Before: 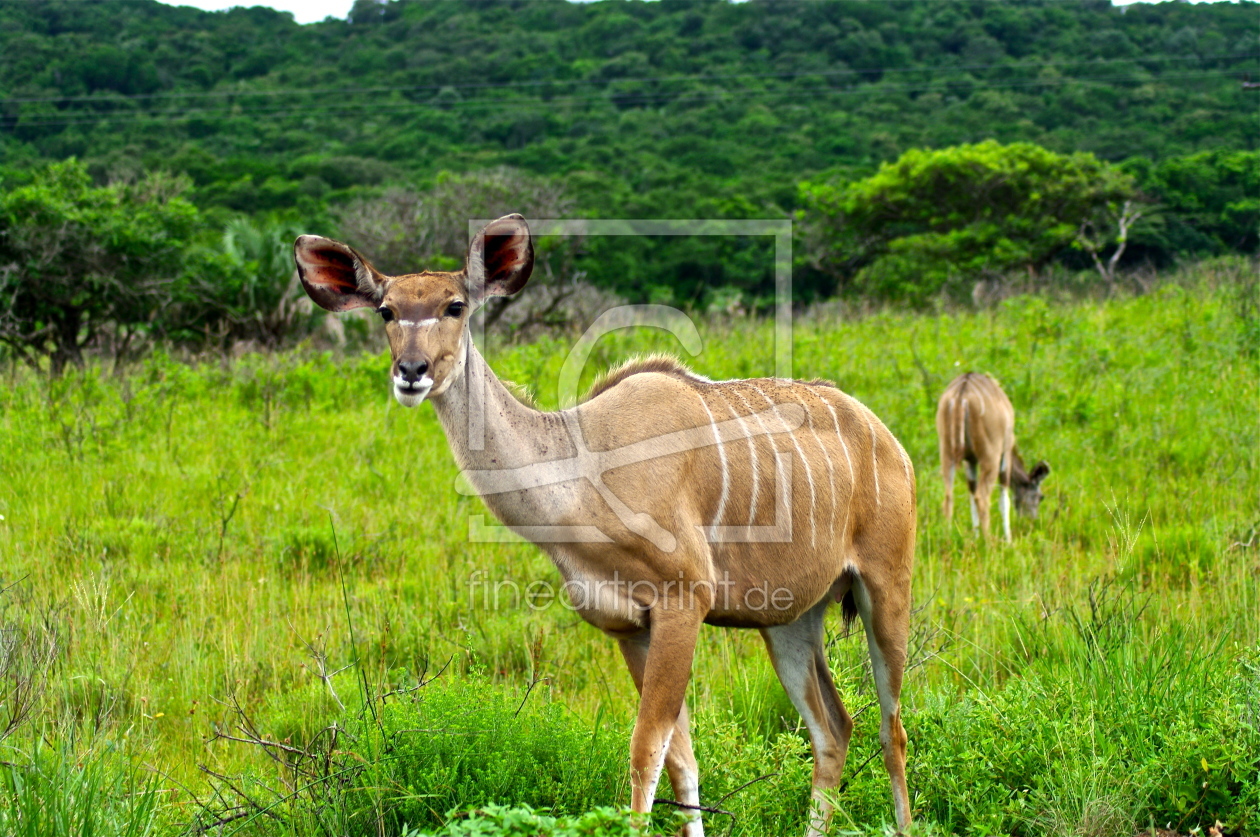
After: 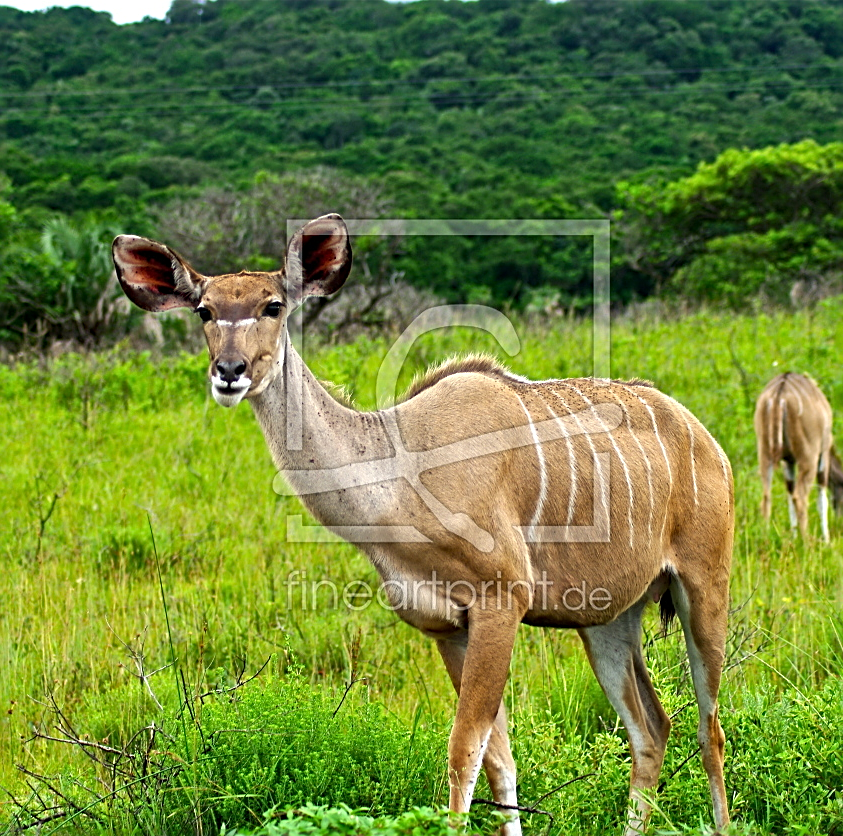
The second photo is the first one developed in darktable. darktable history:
crop and rotate: left 14.453%, right 18.596%
sharpen: radius 2.543, amount 0.64
tone equalizer: edges refinement/feathering 500, mask exposure compensation -1.57 EV, preserve details no
